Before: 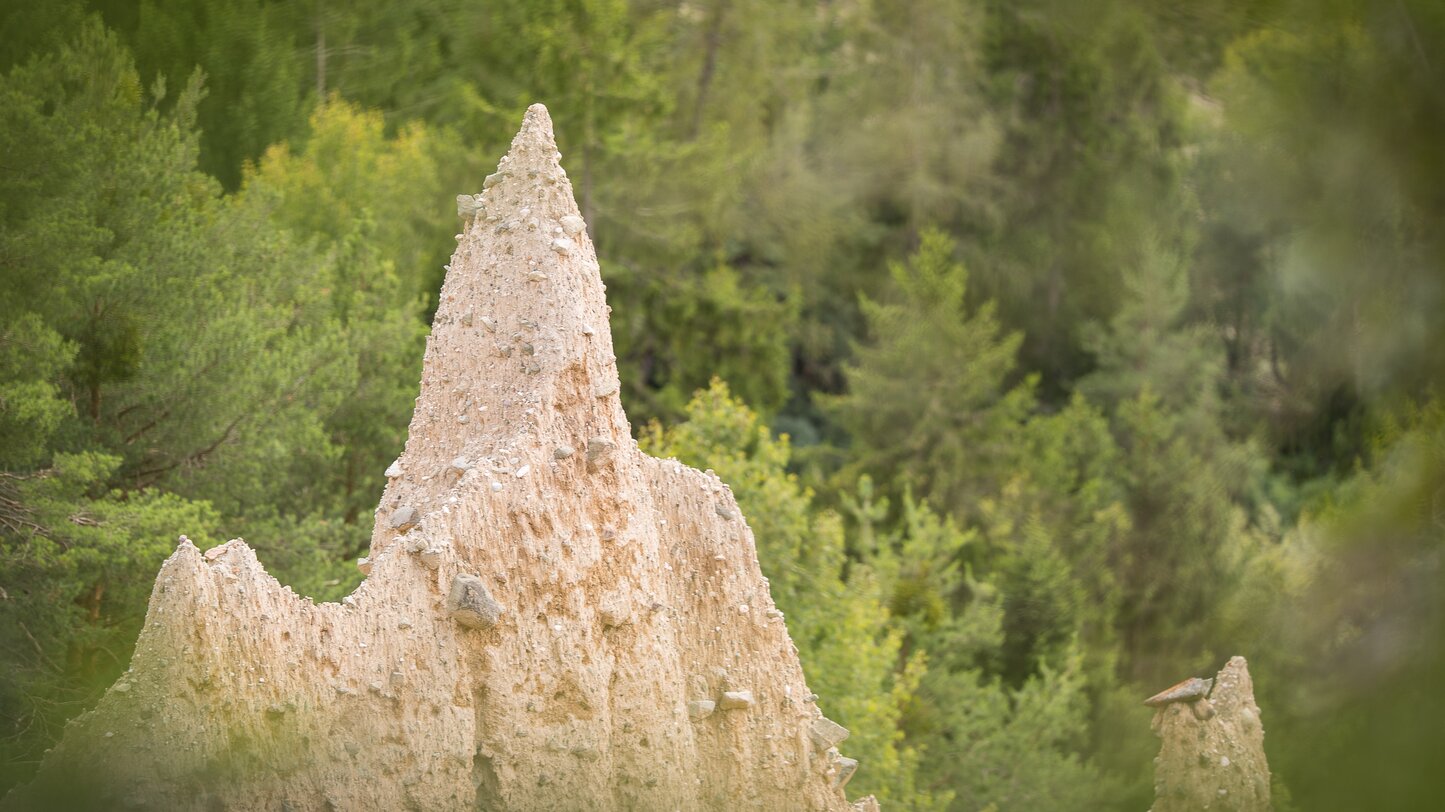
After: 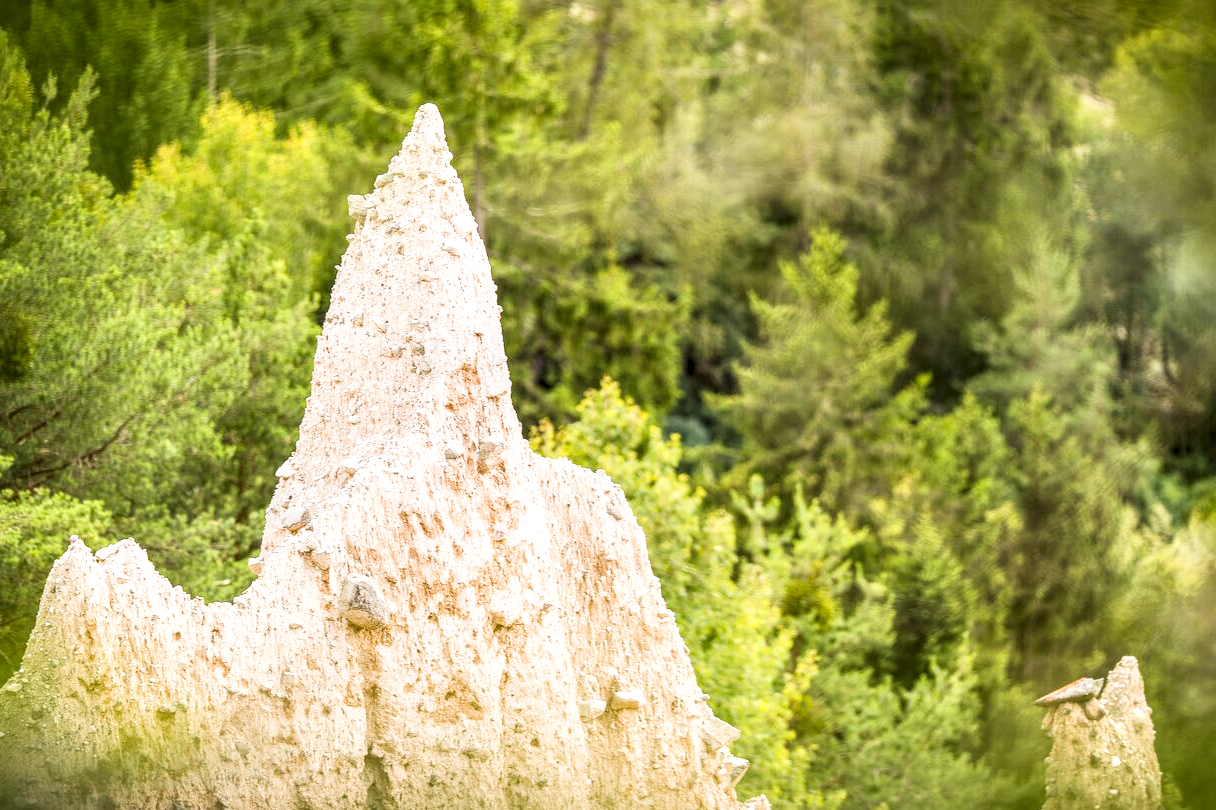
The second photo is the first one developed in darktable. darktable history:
exposure: black level correction 0.001, exposure 0.5 EV, compensate exposure bias true, compensate highlight preservation false
sigmoid: contrast 1.86, skew 0.35
crop: left 7.598%, right 7.873%
local contrast: highlights 61%, detail 143%, midtone range 0.428
